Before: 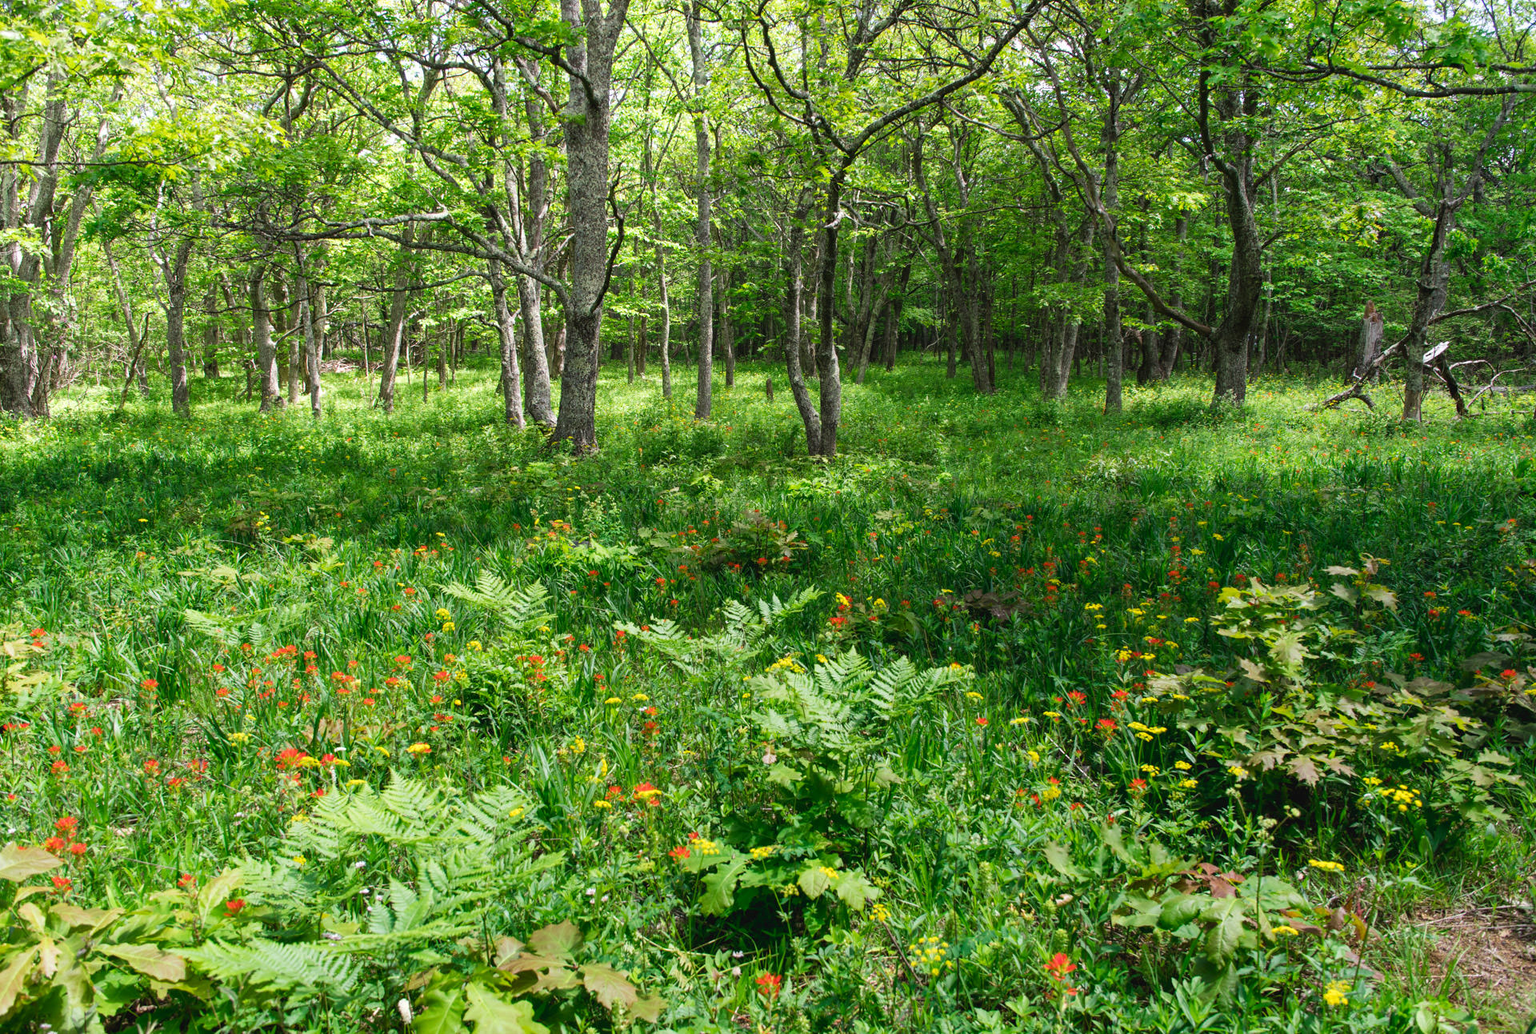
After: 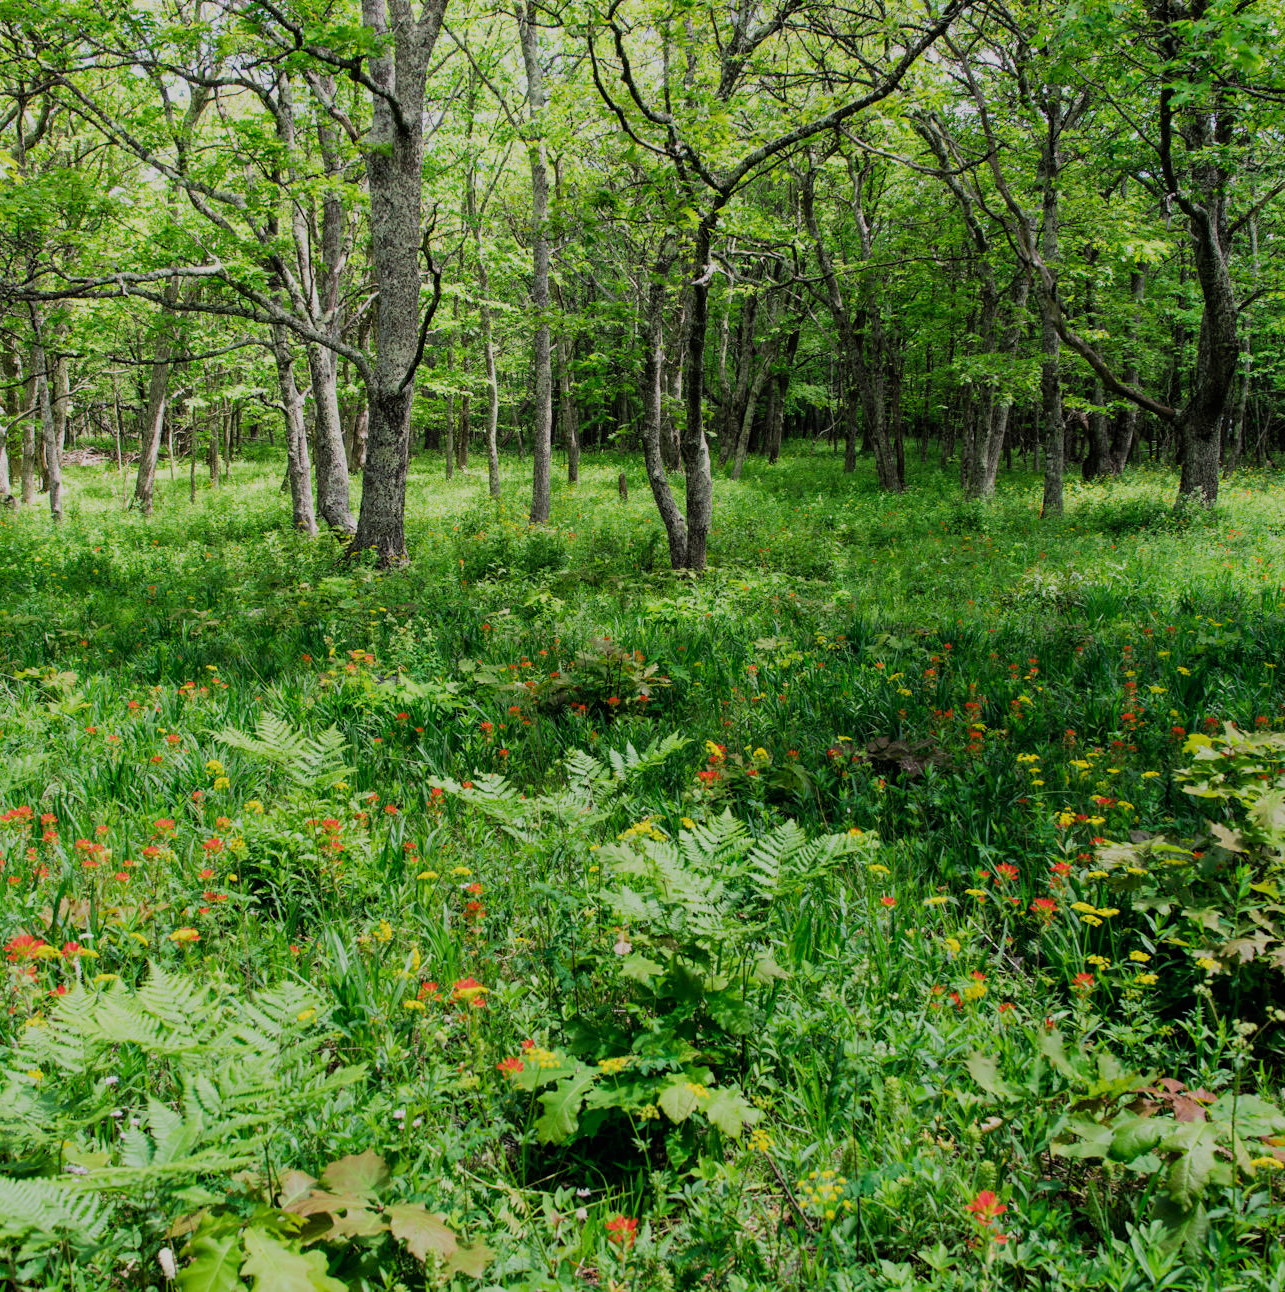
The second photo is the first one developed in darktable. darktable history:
crop and rotate: left 17.667%, right 15.406%
filmic rgb: black relative exposure -7.11 EV, white relative exposure 5.39 EV, hardness 3.02
